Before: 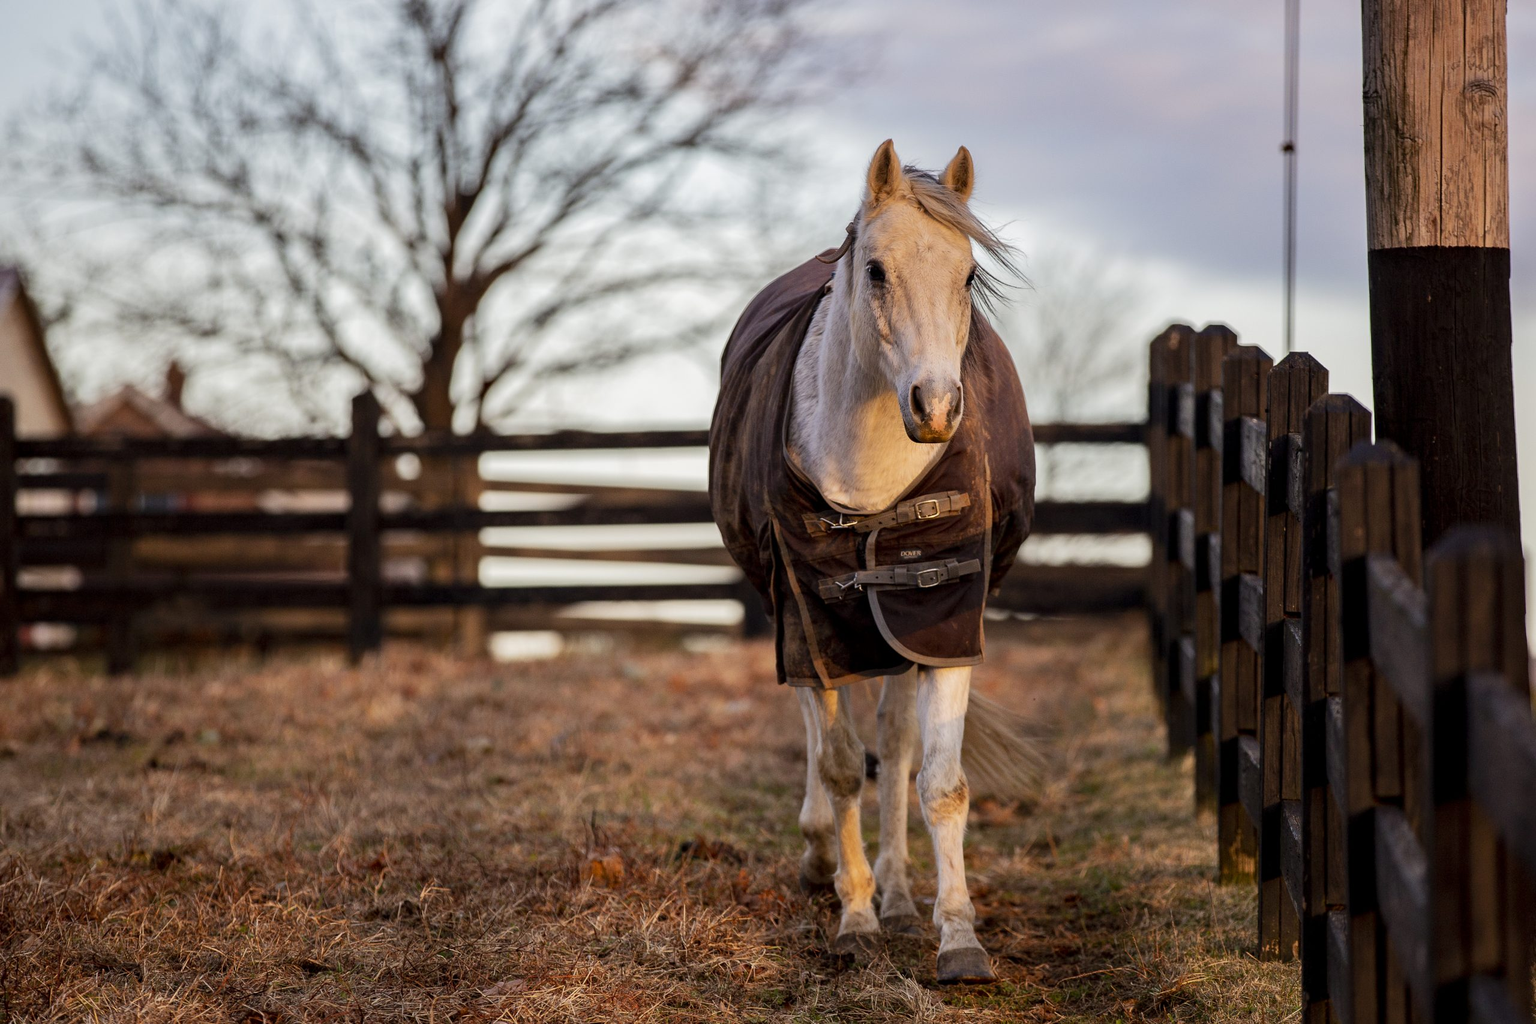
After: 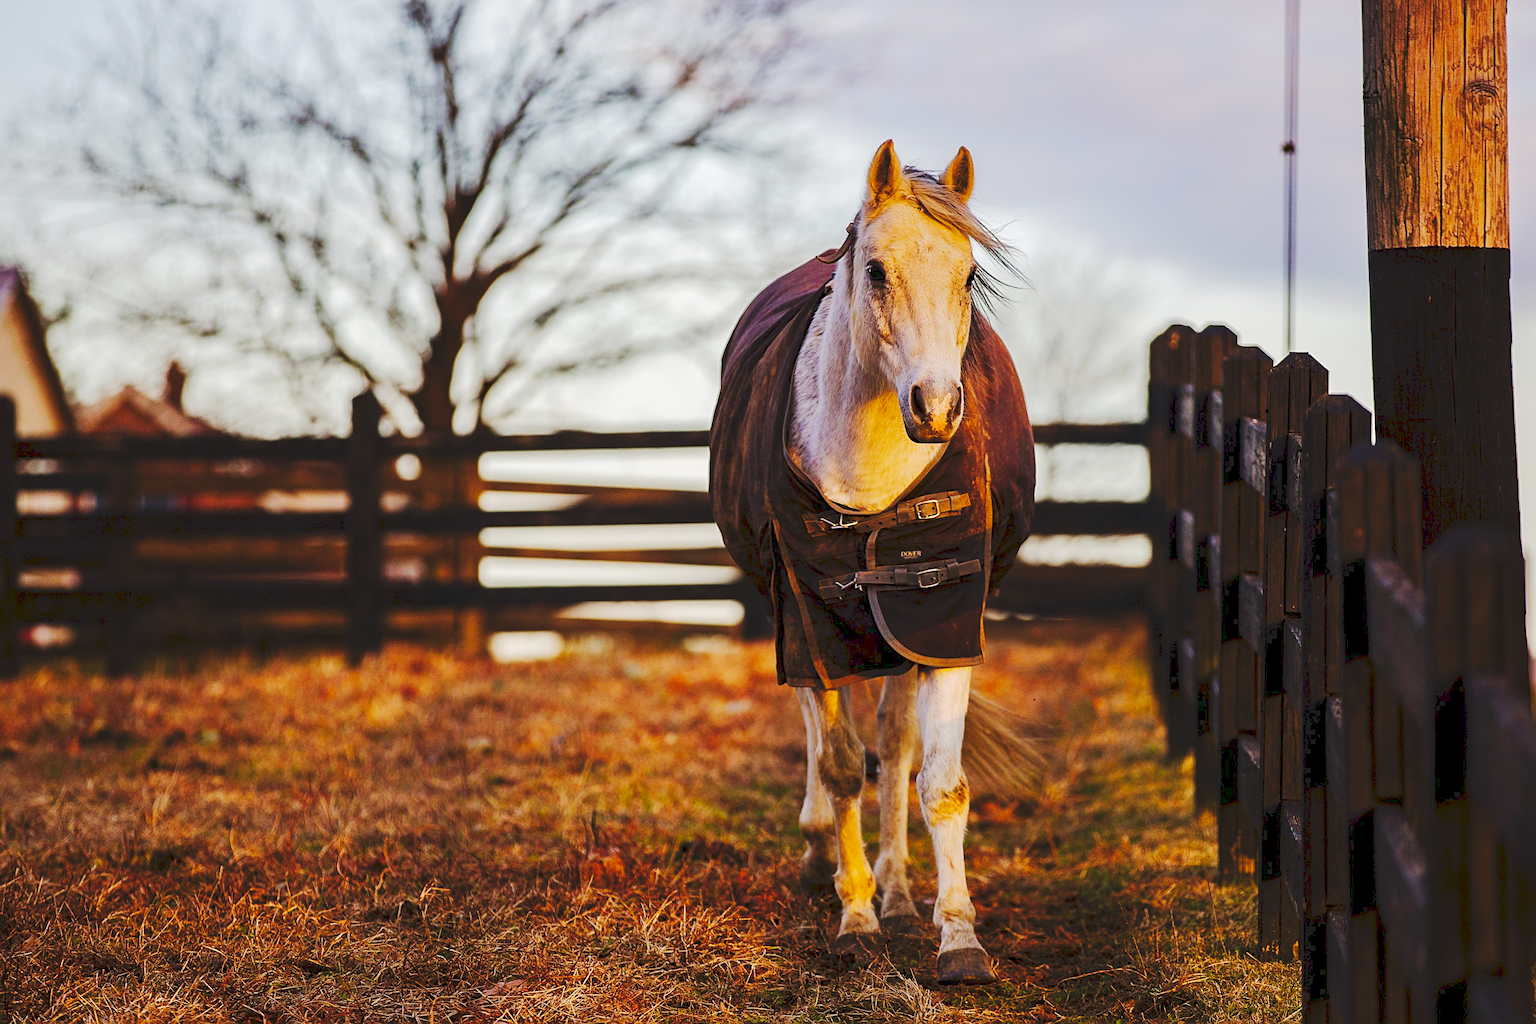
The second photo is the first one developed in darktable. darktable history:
tone curve: curves: ch0 [(0, 0) (0.003, 0.108) (0.011, 0.112) (0.025, 0.117) (0.044, 0.126) (0.069, 0.133) (0.1, 0.146) (0.136, 0.158) (0.177, 0.178) (0.224, 0.212) (0.277, 0.256) (0.335, 0.331) (0.399, 0.423) (0.468, 0.538) (0.543, 0.641) (0.623, 0.721) (0.709, 0.792) (0.801, 0.845) (0.898, 0.917) (1, 1)], preserve colors none
color balance rgb: perceptual saturation grading › global saturation 20%, perceptual saturation grading › highlights -25%, perceptual saturation grading › shadows 25%, global vibrance 50%
sharpen: on, module defaults
